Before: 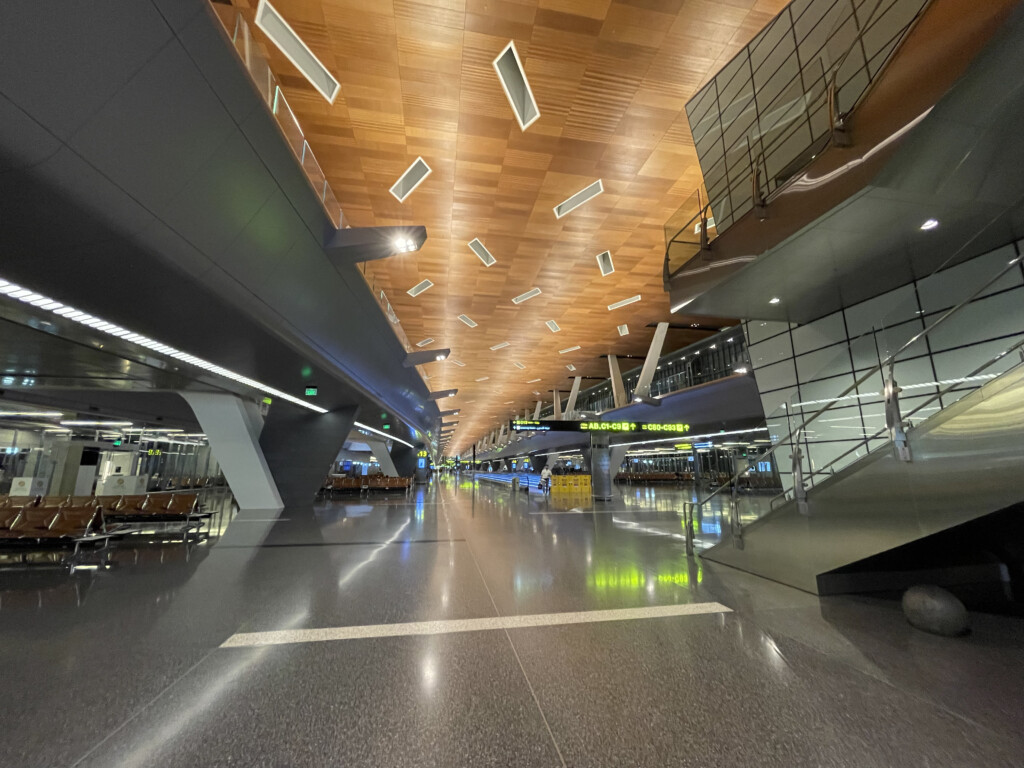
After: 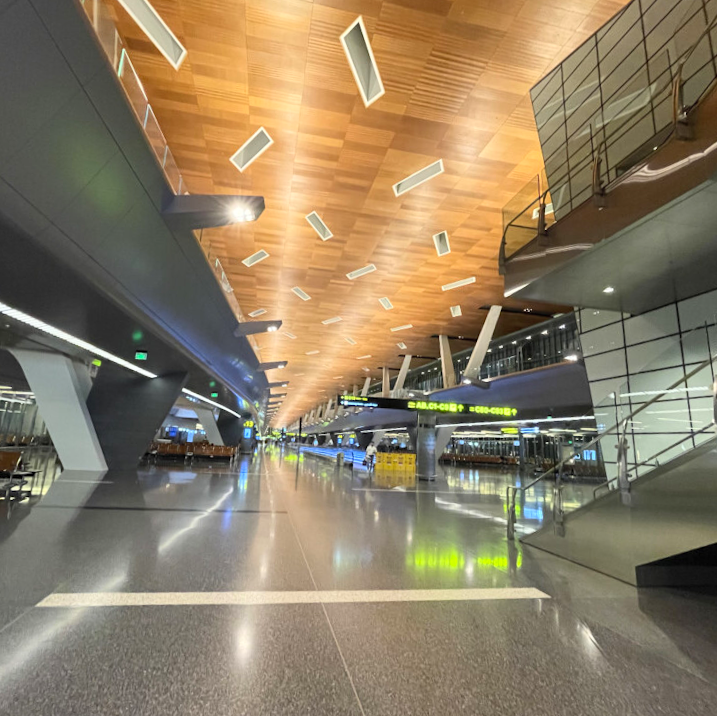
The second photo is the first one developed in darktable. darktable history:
contrast brightness saturation: contrast 0.196, brightness 0.169, saturation 0.218
crop and rotate: angle -3.07°, left 14.276%, top 0.018%, right 10.748%, bottom 0.092%
